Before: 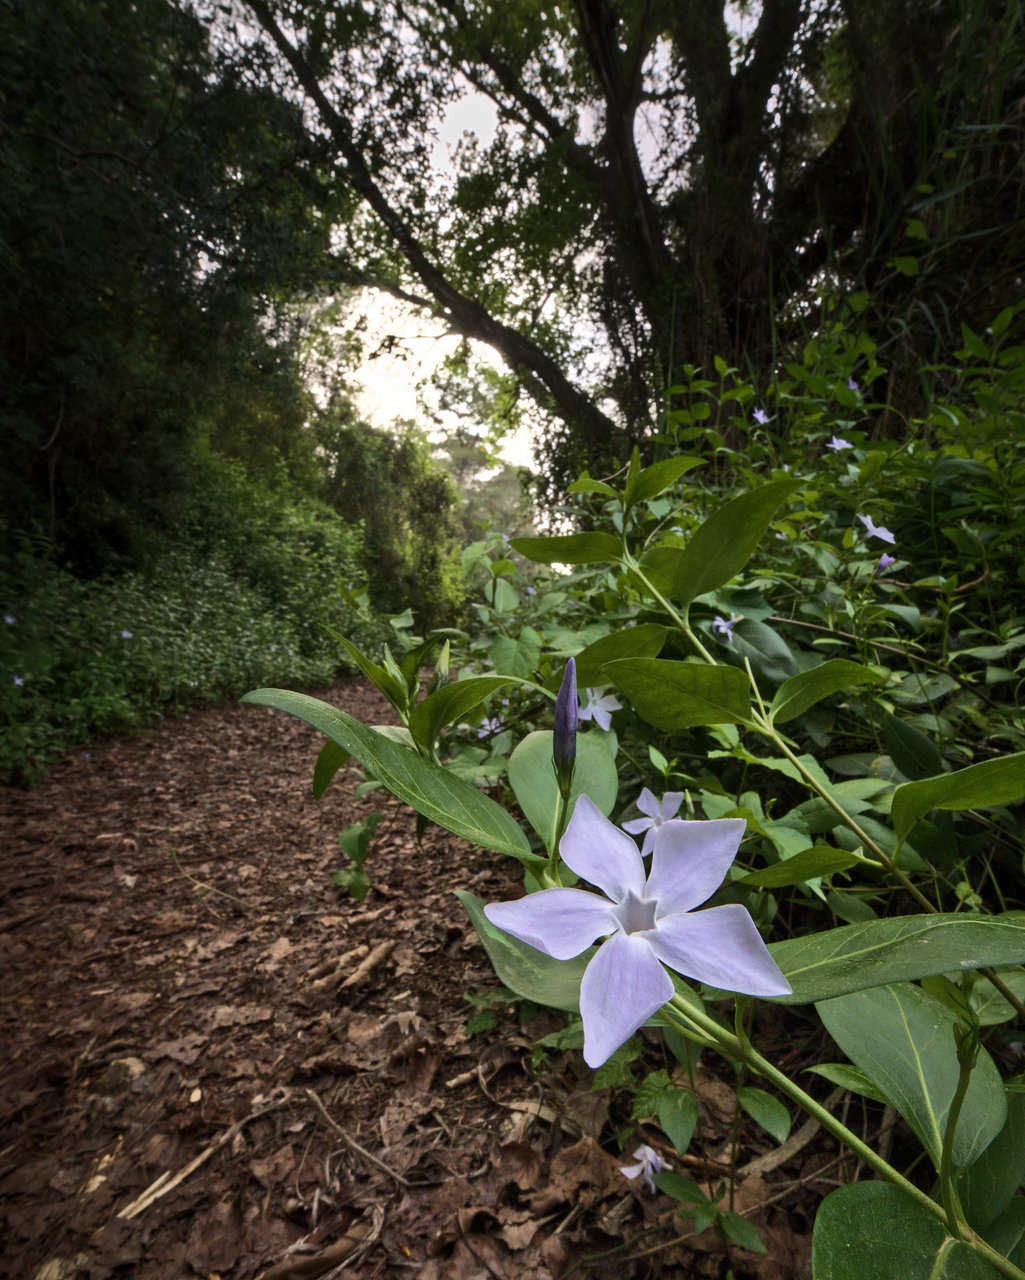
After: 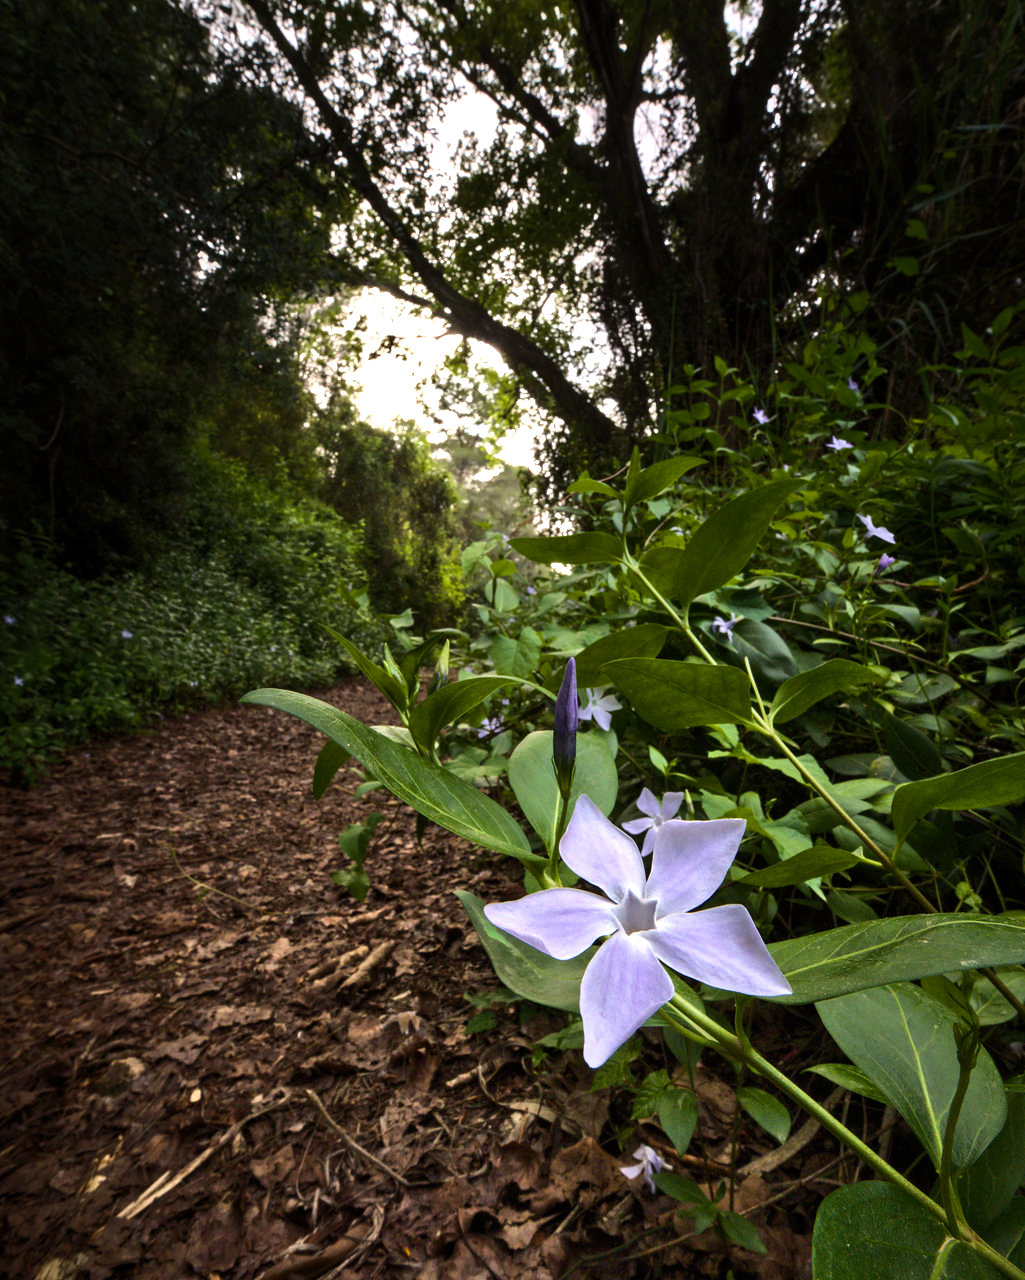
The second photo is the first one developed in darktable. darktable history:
color balance rgb: shadows lift › chroma 2.039%, shadows lift › hue 251.06°, power › luminance -3.645%, power › chroma 0.545%, power › hue 39.28°, perceptual saturation grading › global saturation -1.978%, perceptual saturation grading › highlights -7.381%, perceptual saturation grading › mid-tones 8.723%, perceptual saturation grading › shadows 3.859%, perceptual brilliance grading › global brilliance 1.226%, perceptual brilliance grading › highlights 8.27%, perceptual brilliance grading › shadows -3.369%, global vibrance 35.508%, contrast 9.61%
